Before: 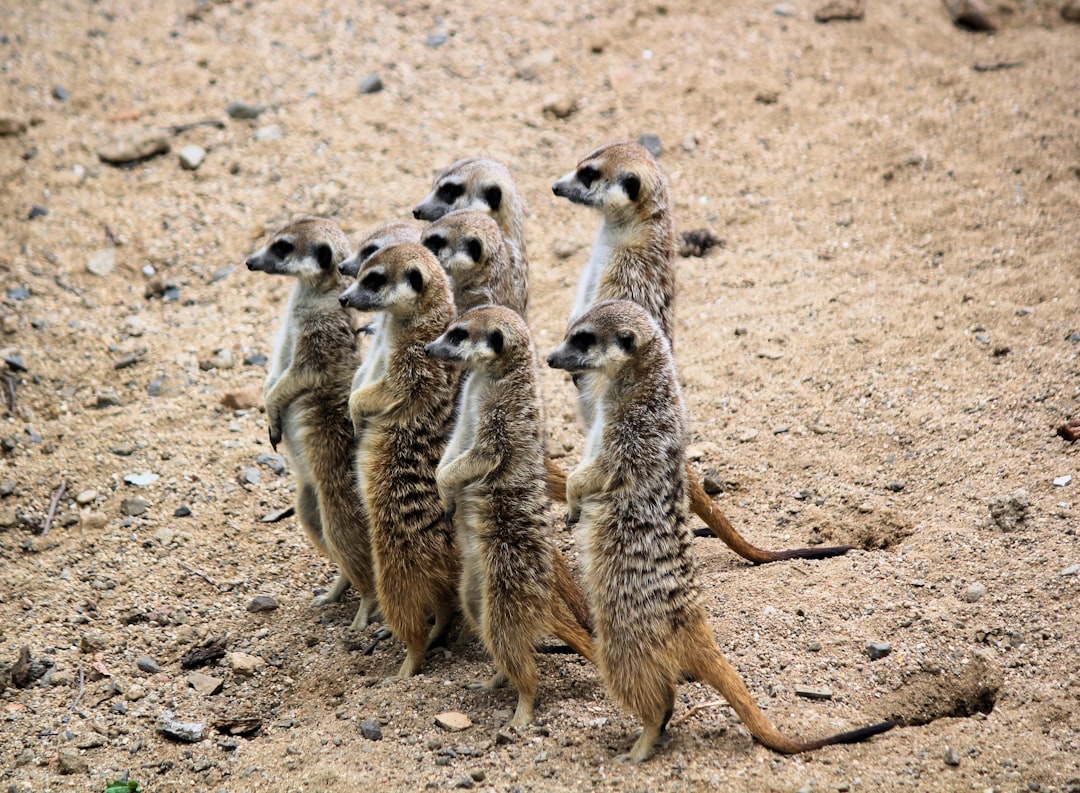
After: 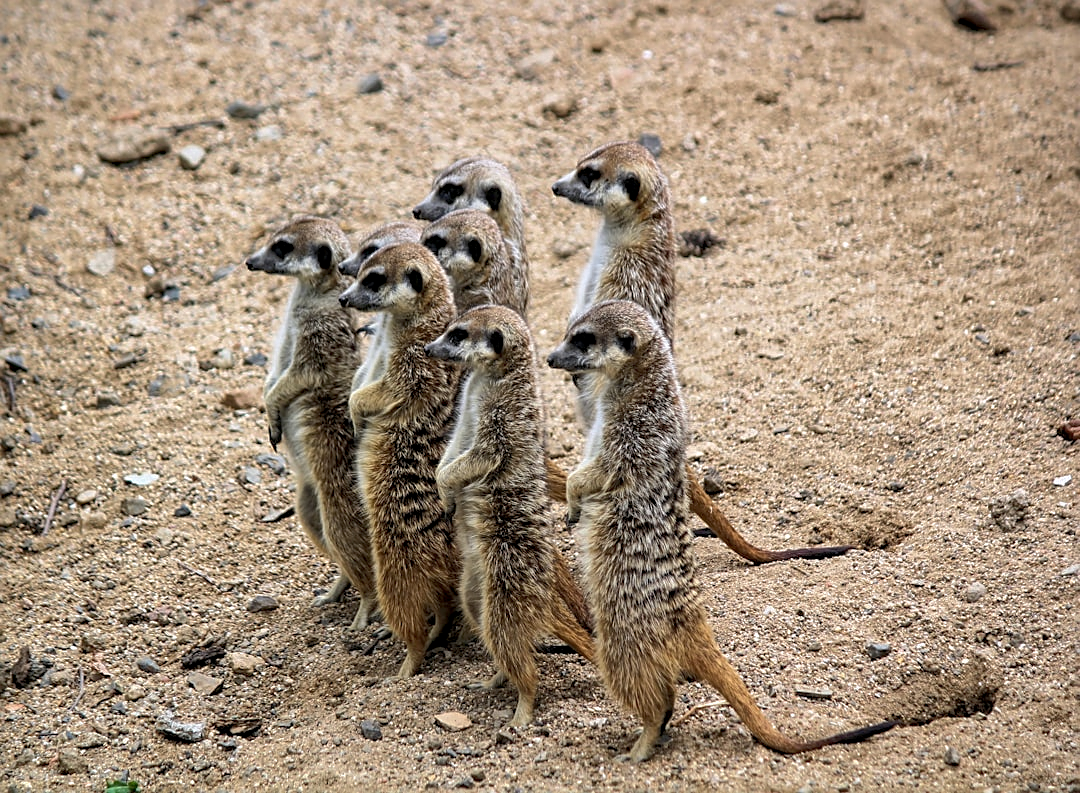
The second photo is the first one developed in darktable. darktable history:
shadows and highlights: on, module defaults
sharpen: on, module defaults
local contrast: detail 130%
